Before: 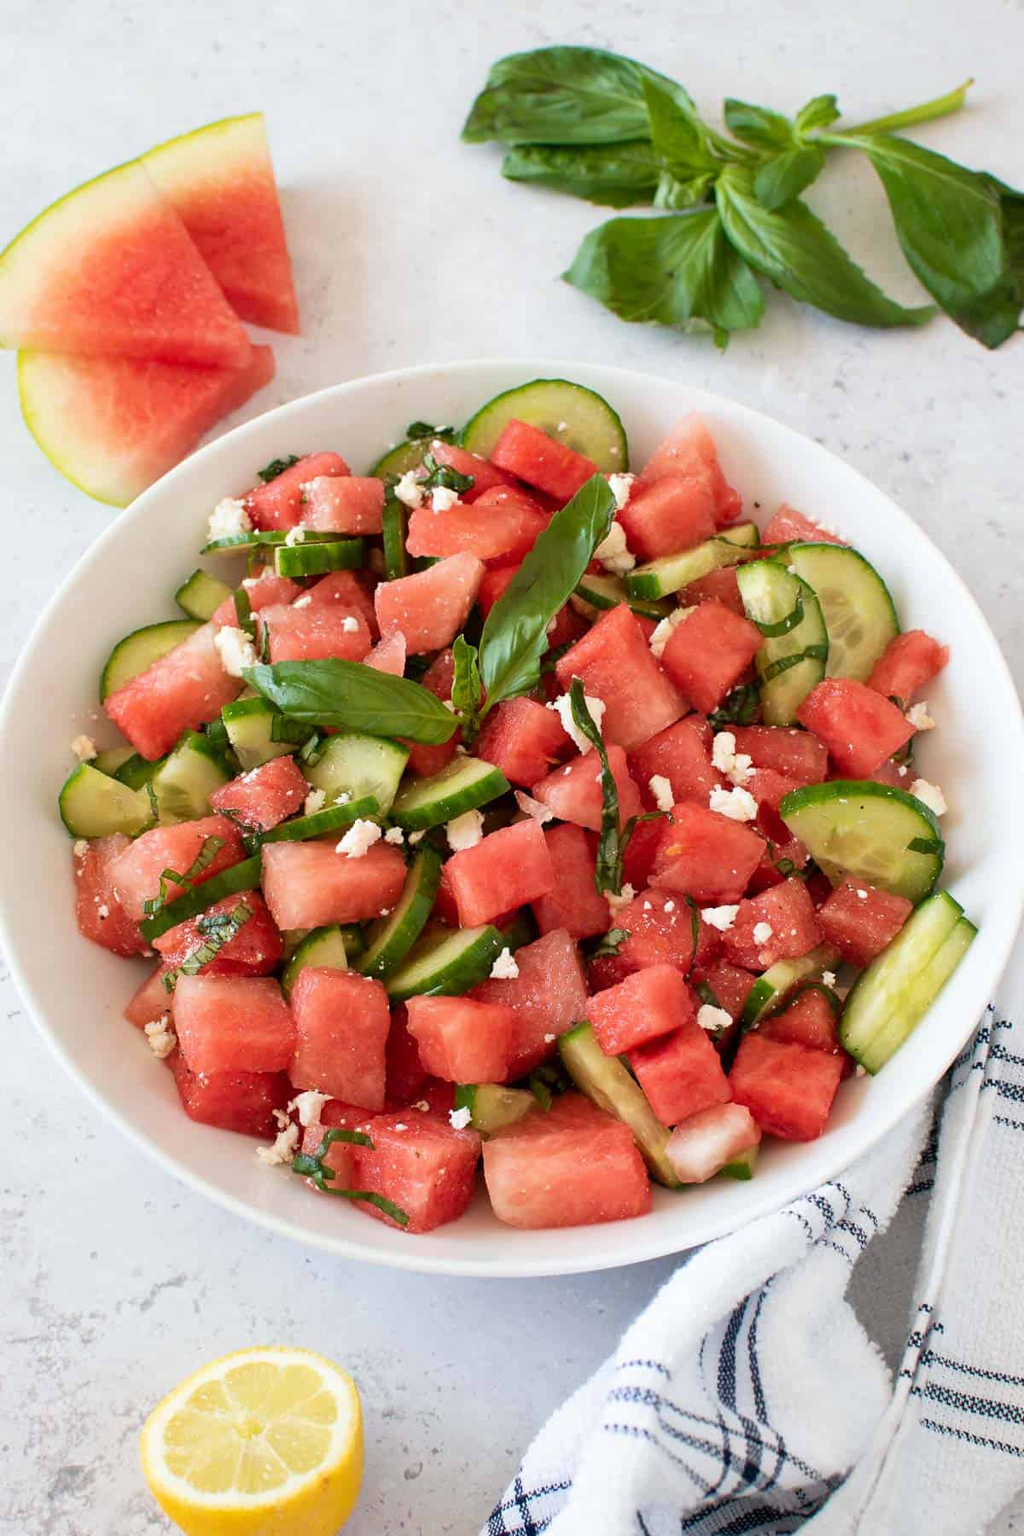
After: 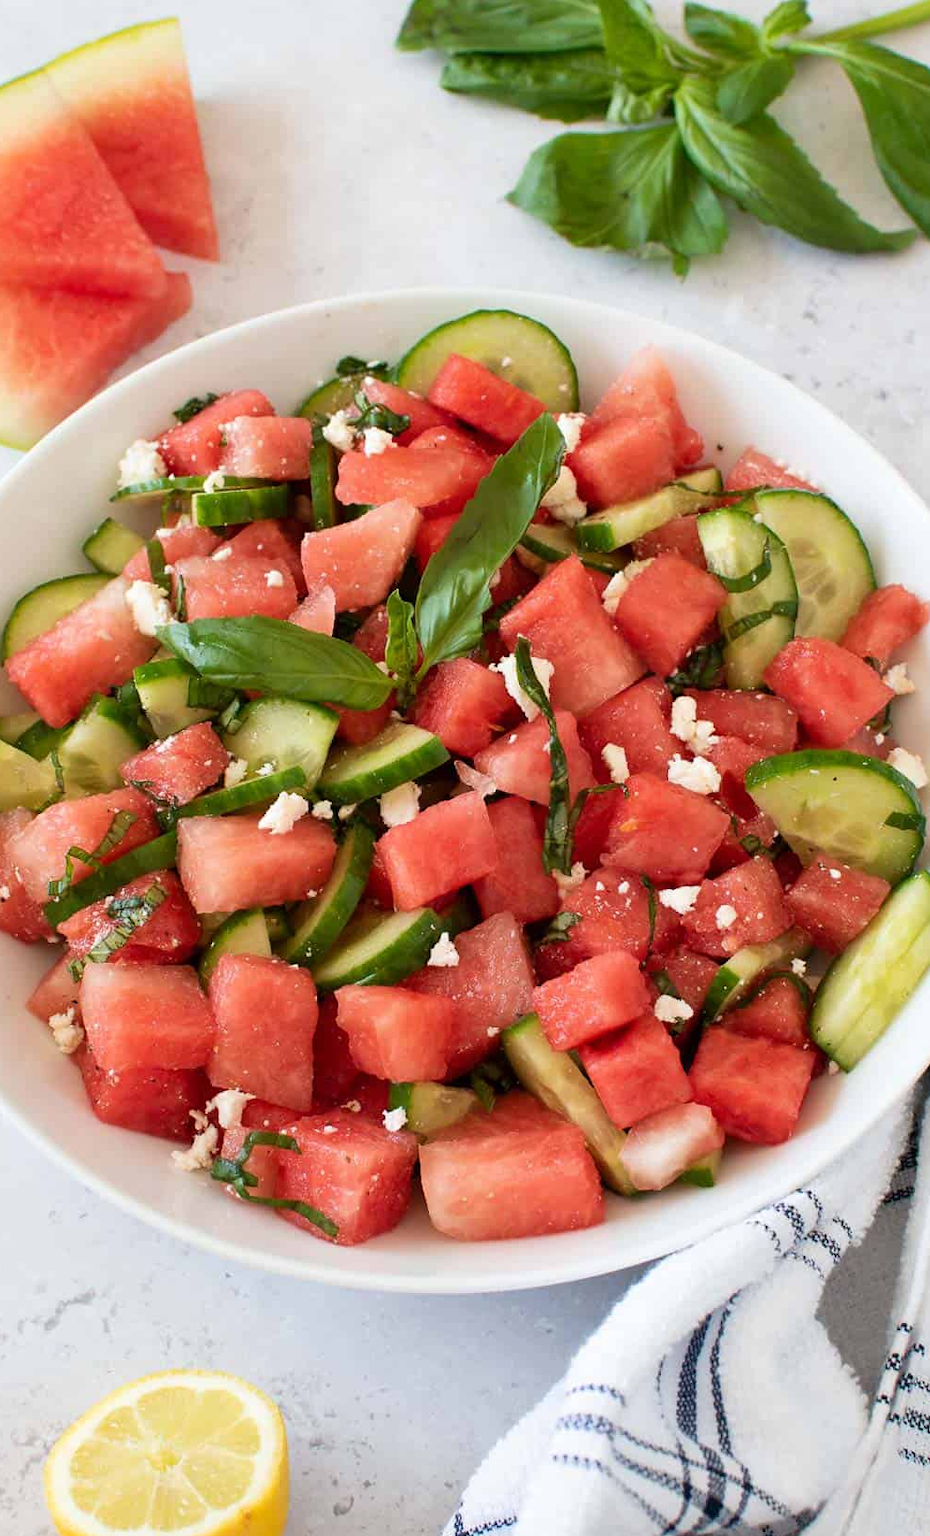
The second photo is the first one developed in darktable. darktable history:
crop: left 9.833%, top 6.287%, right 7.229%, bottom 2.38%
